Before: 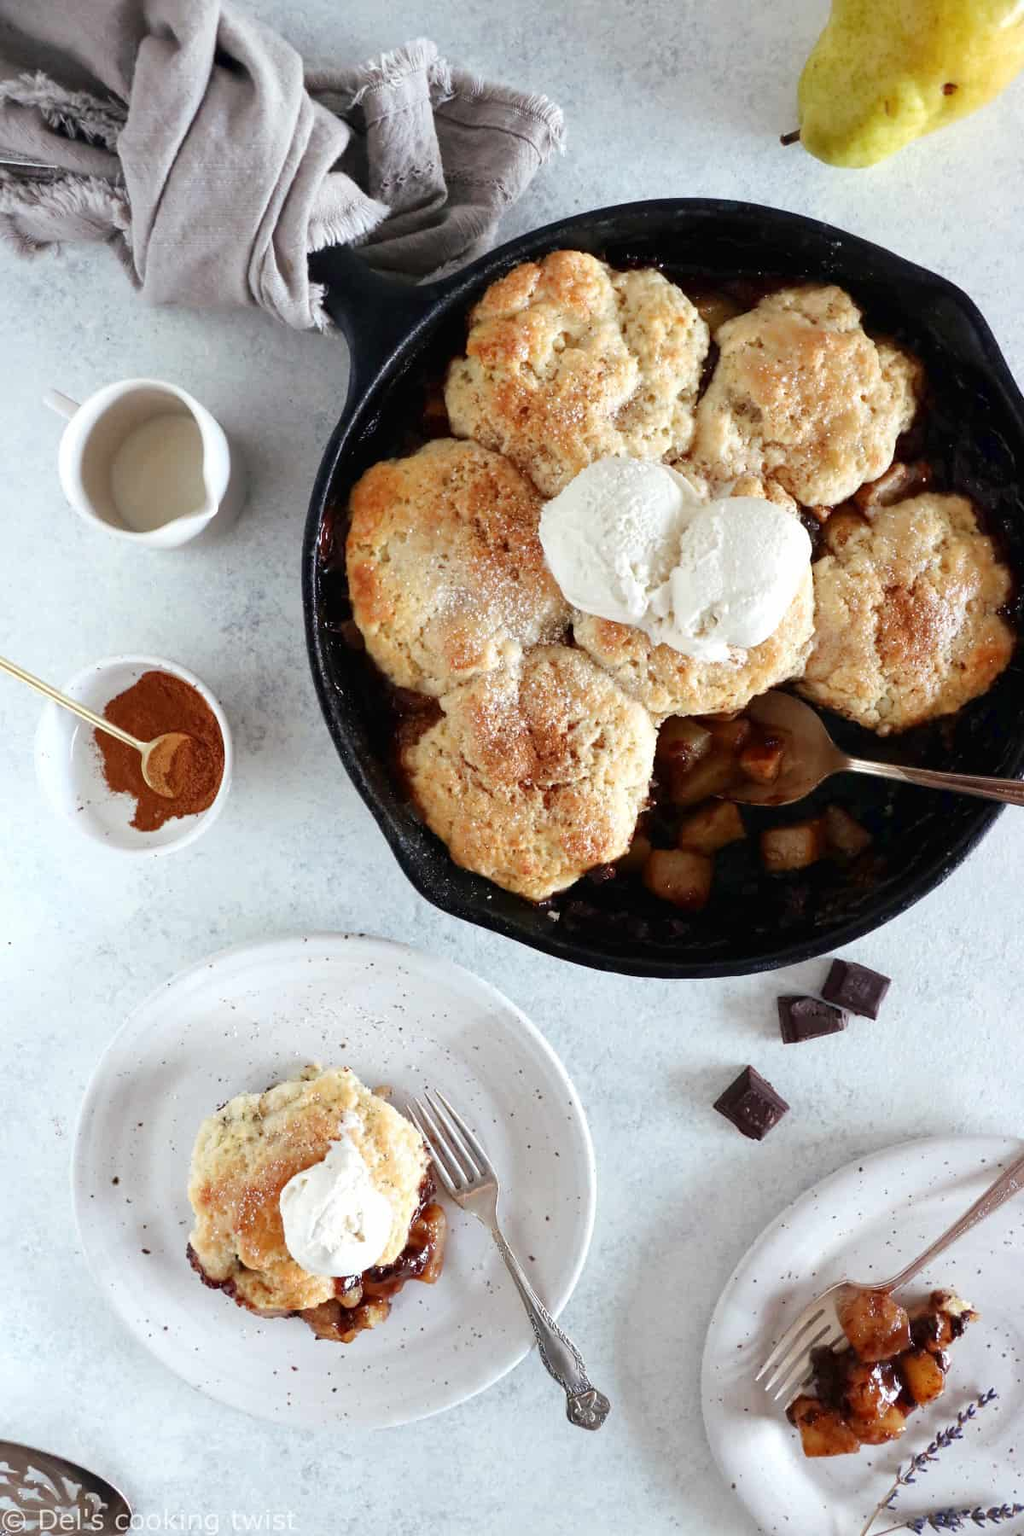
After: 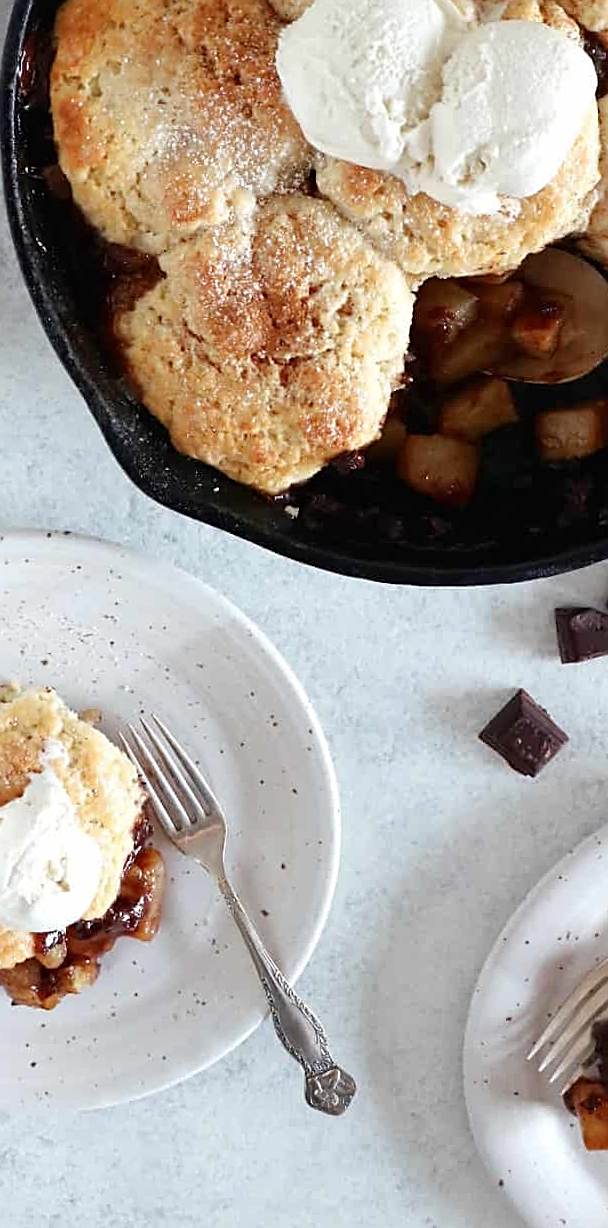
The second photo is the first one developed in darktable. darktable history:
crop and rotate: left 29.237%, top 31.152%, right 19.807%
rotate and perspective: rotation 0.192°, lens shift (horizontal) -0.015, crop left 0.005, crop right 0.996, crop top 0.006, crop bottom 0.99
sharpen: on, module defaults
